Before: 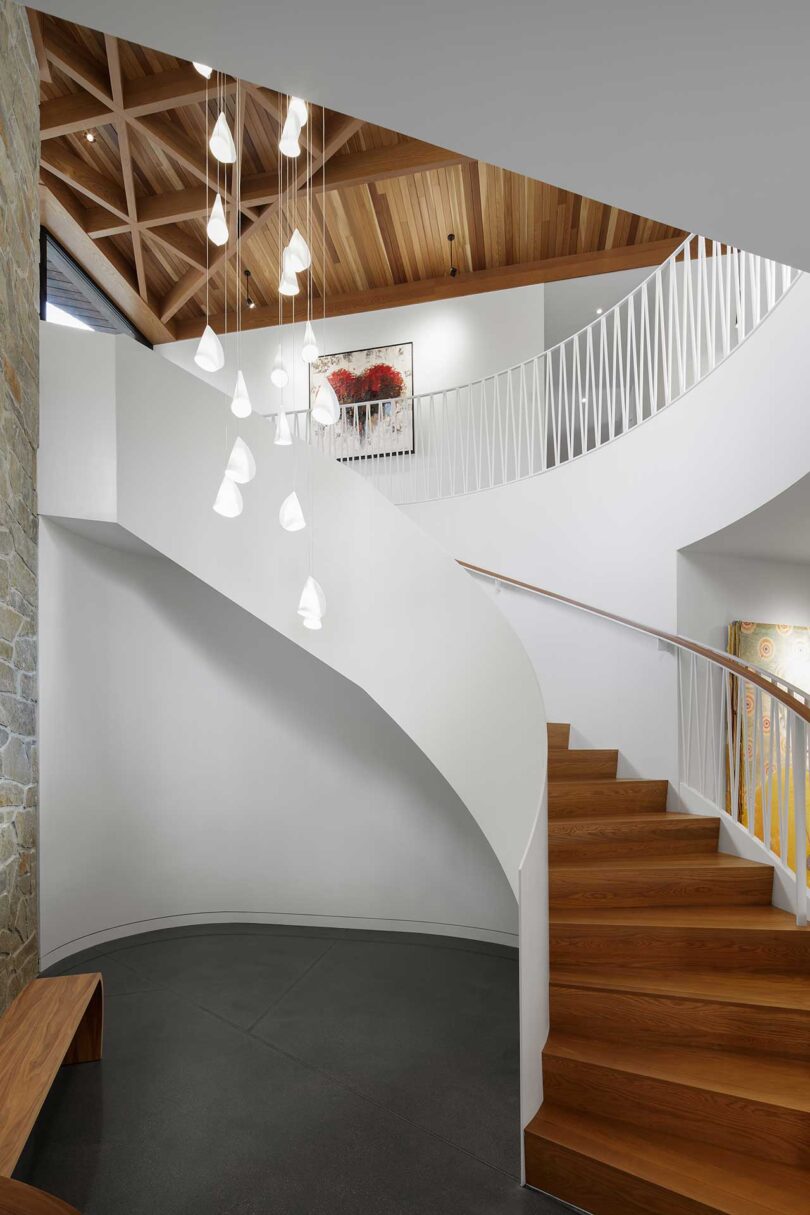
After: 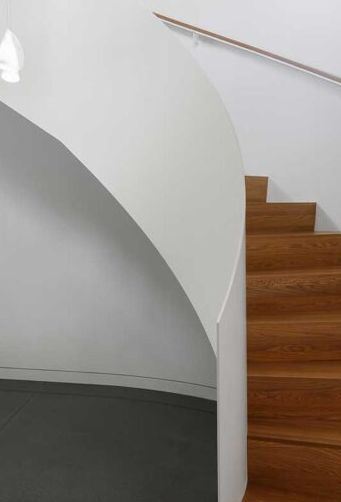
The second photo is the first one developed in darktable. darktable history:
crop: left 37.332%, top 45.025%, right 20.52%, bottom 13.611%
